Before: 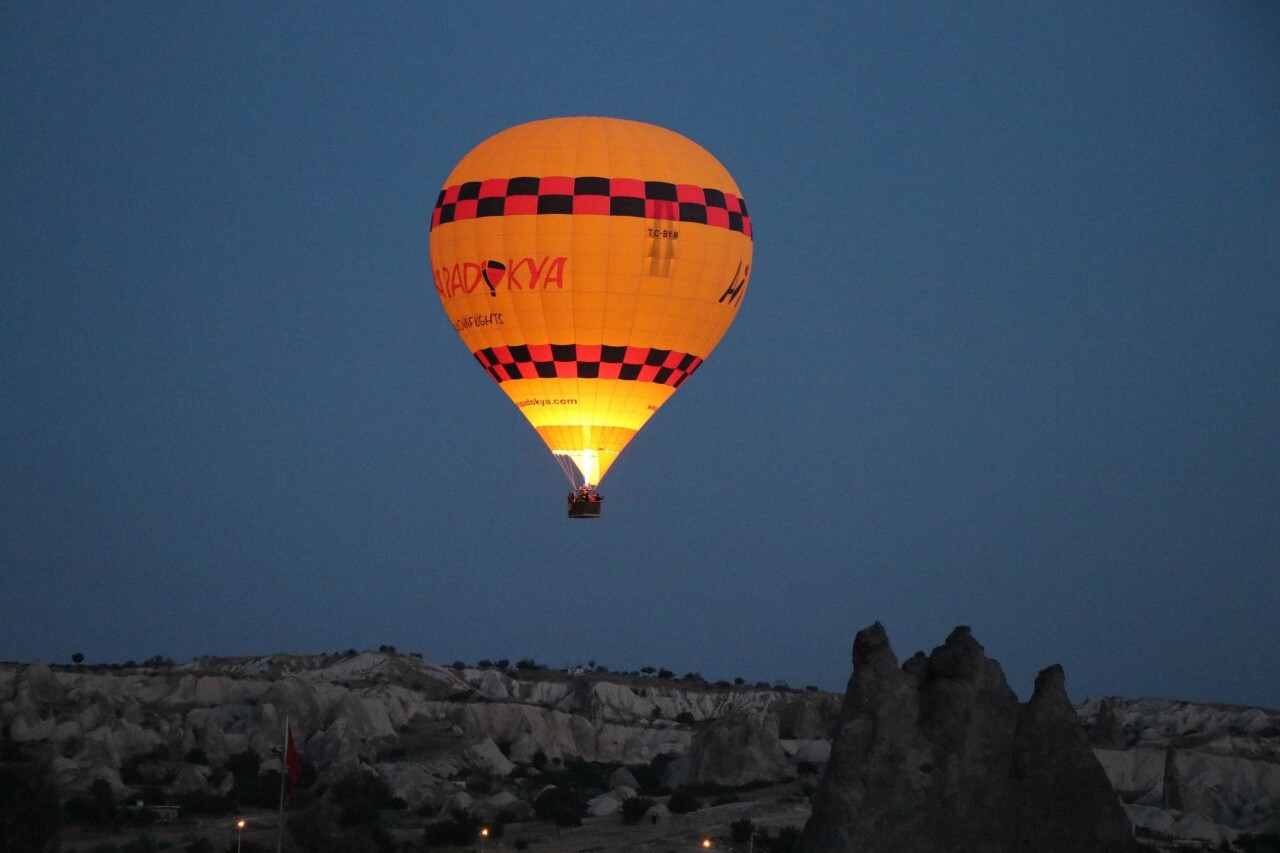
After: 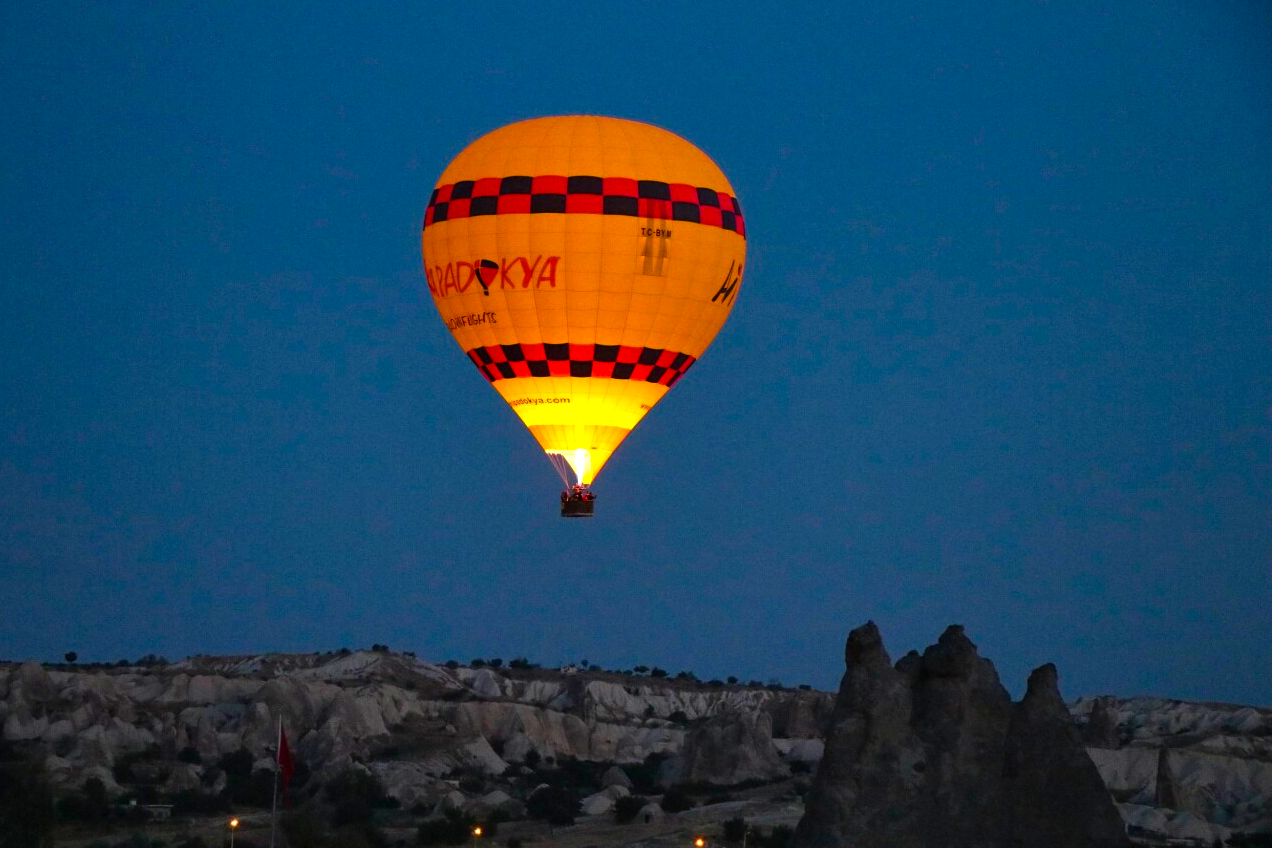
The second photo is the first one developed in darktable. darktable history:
crop and rotate: left 0.614%, top 0.179%, bottom 0.309%
color balance rgb: linear chroma grading › global chroma 9%, perceptual saturation grading › global saturation 36%, perceptual saturation grading › shadows 35%, perceptual brilliance grading › global brilliance 15%, perceptual brilliance grading › shadows -35%, global vibrance 15%
shadows and highlights: shadows 37.27, highlights -28.18, soften with gaussian
